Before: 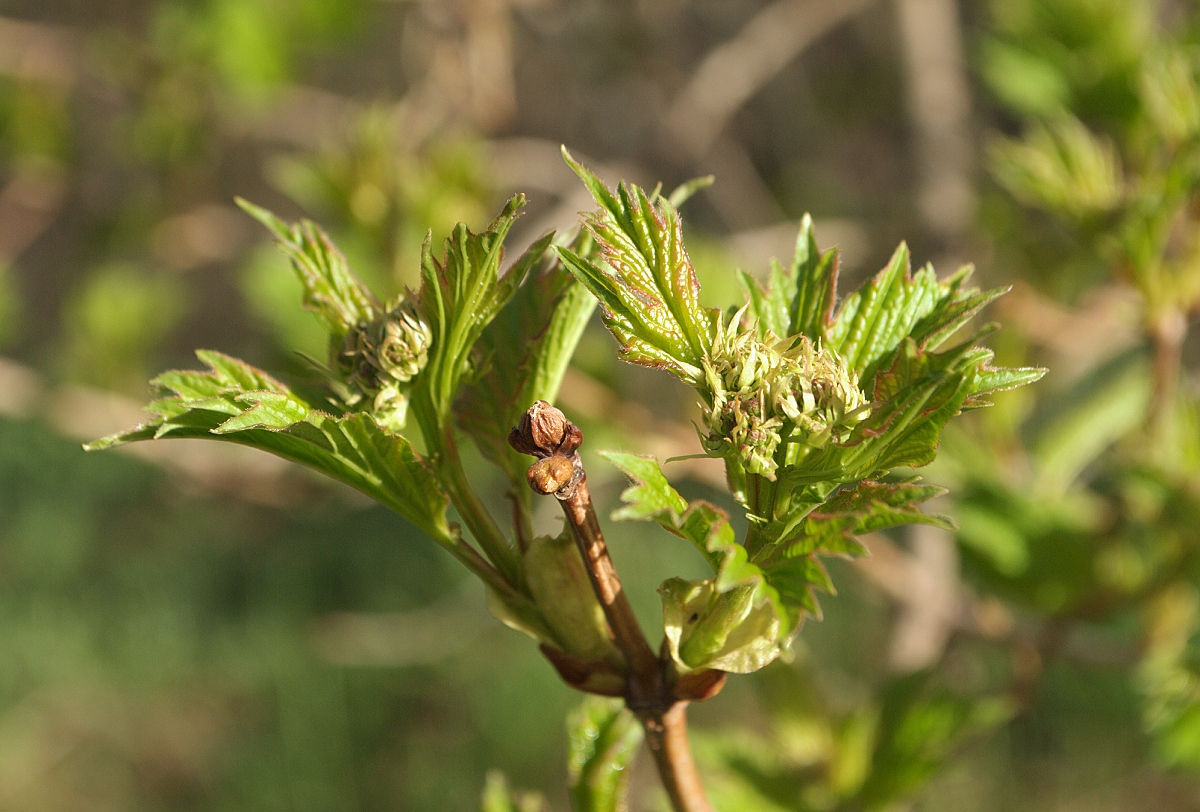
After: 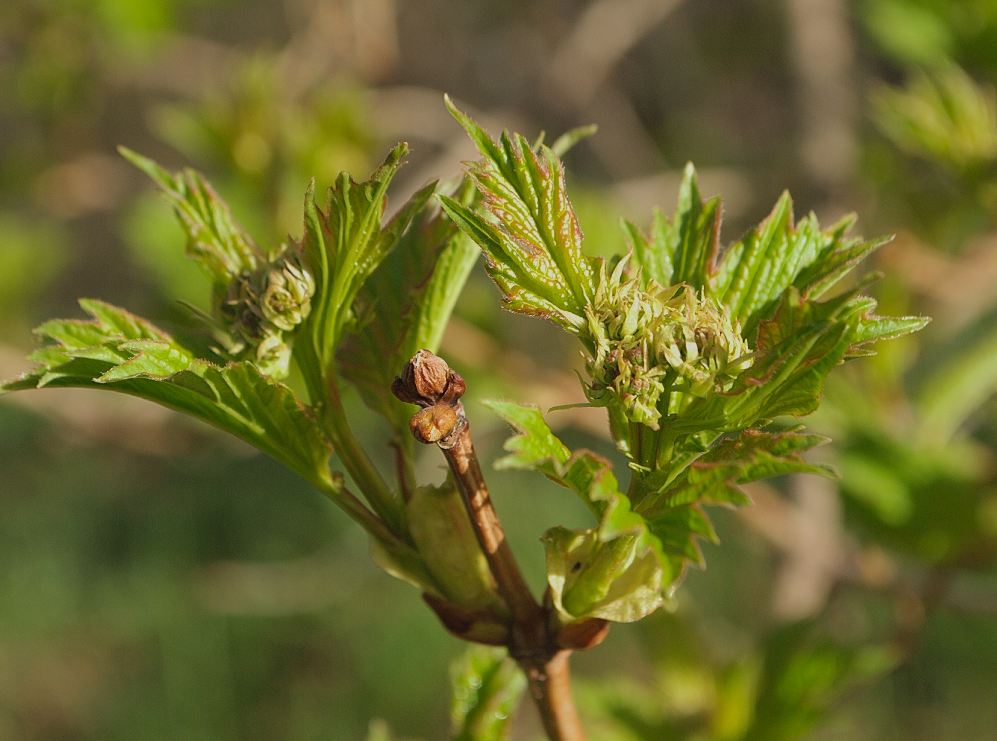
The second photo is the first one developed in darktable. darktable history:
contrast brightness saturation: brightness 0.087, saturation 0.19
exposure: black level correction 0, exposure -0.705 EV, compensate highlight preservation false
crop: left 9.788%, top 6.343%, right 7.116%, bottom 2.288%
